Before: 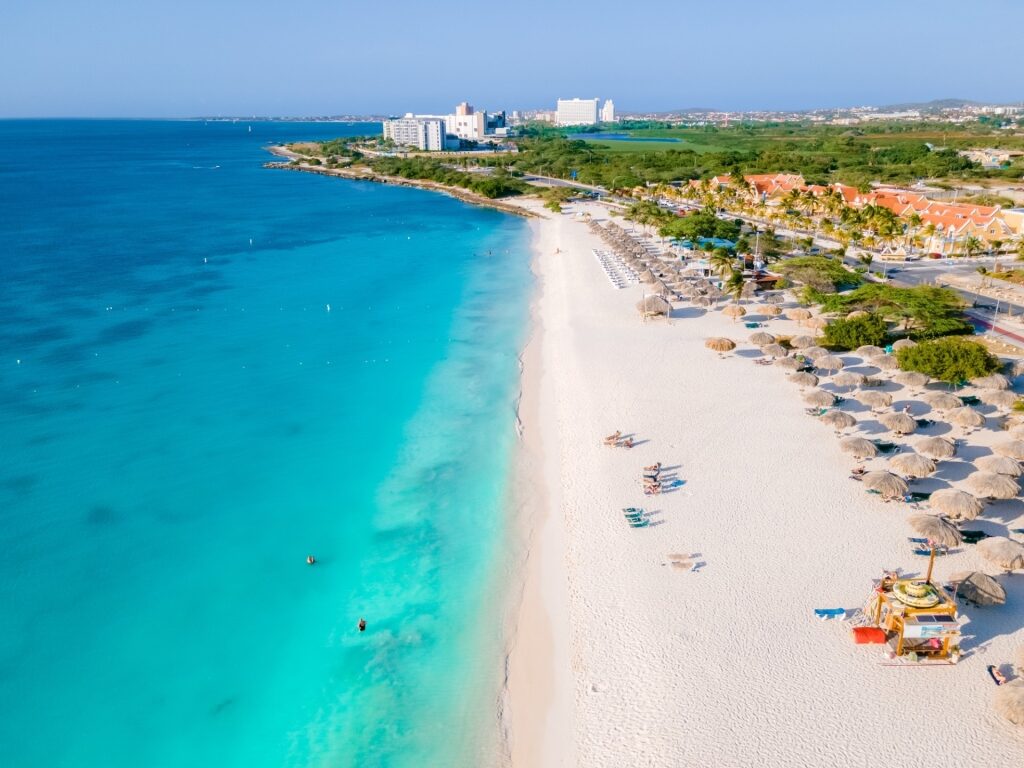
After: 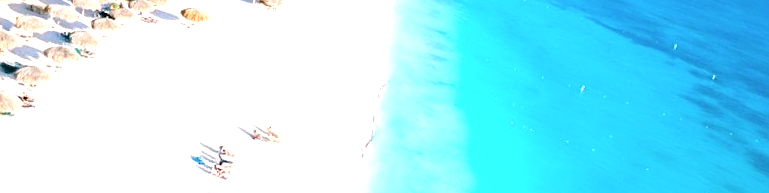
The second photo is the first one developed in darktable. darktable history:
crop and rotate: angle 16.12°, top 30.835%, bottom 35.653%
exposure: black level correction 0, exposure 1.1 EV, compensate exposure bias true, compensate highlight preservation false
sharpen: amount 0.2
contrast brightness saturation: saturation -0.04
